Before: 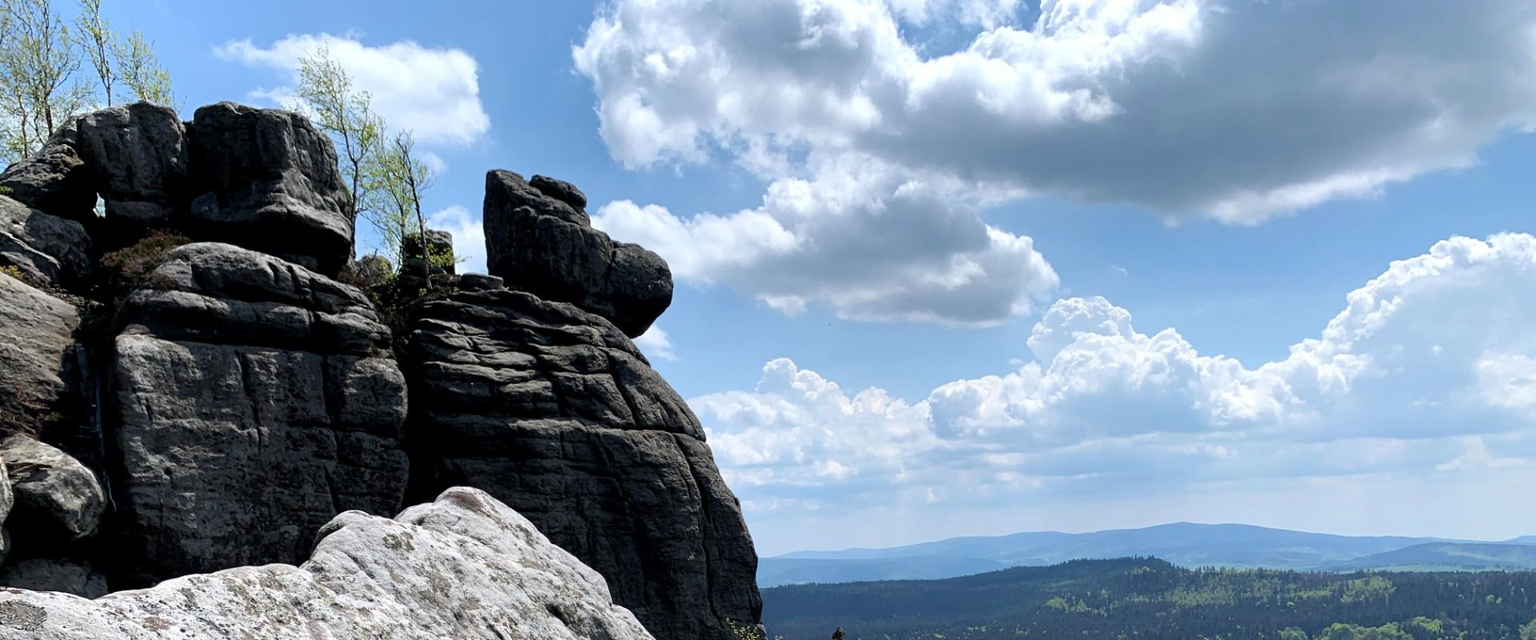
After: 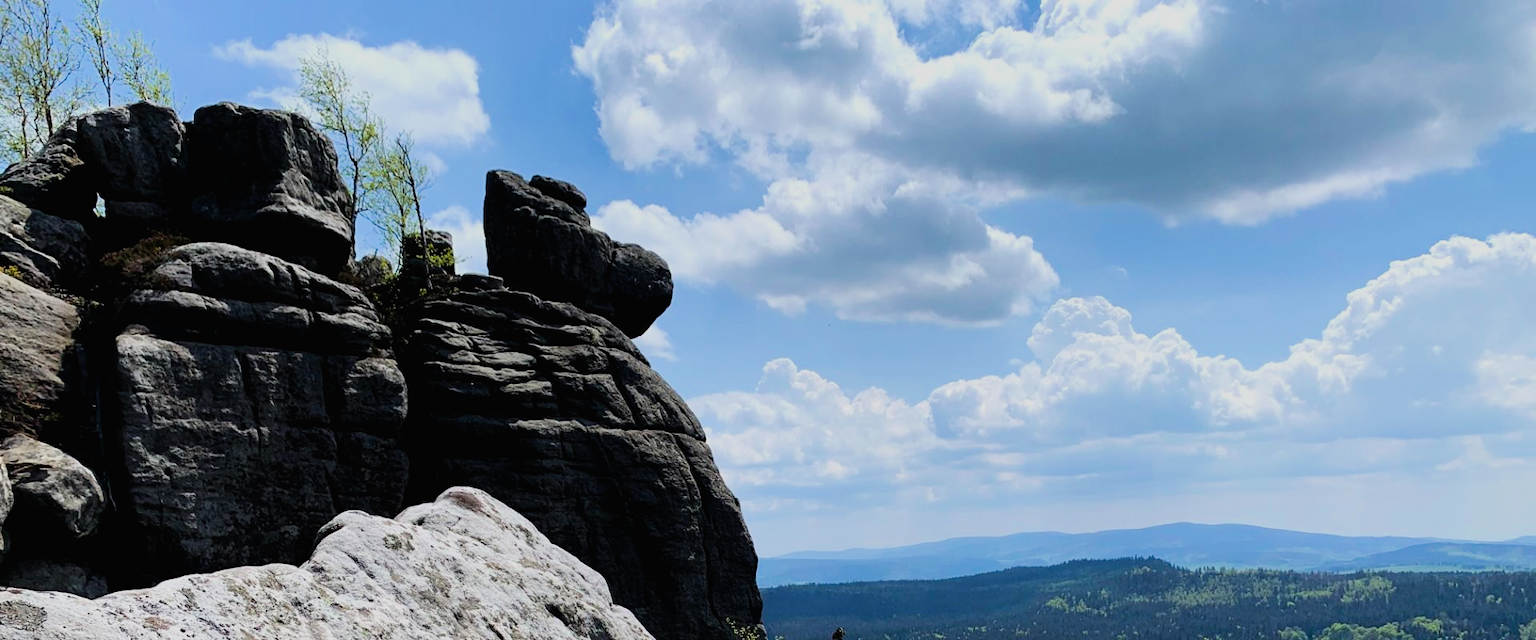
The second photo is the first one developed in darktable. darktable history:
color balance rgb: perceptual saturation grading › global saturation 20%, global vibrance 20%
contrast brightness saturation: contrast -0.02, brightness -0.01, saturation 0.03
filmic rgb: black relative exposure -7.5 EV, white relative exposure 5 EV, hardness 3.31, contrast 1.3, contrast in shadows safe
